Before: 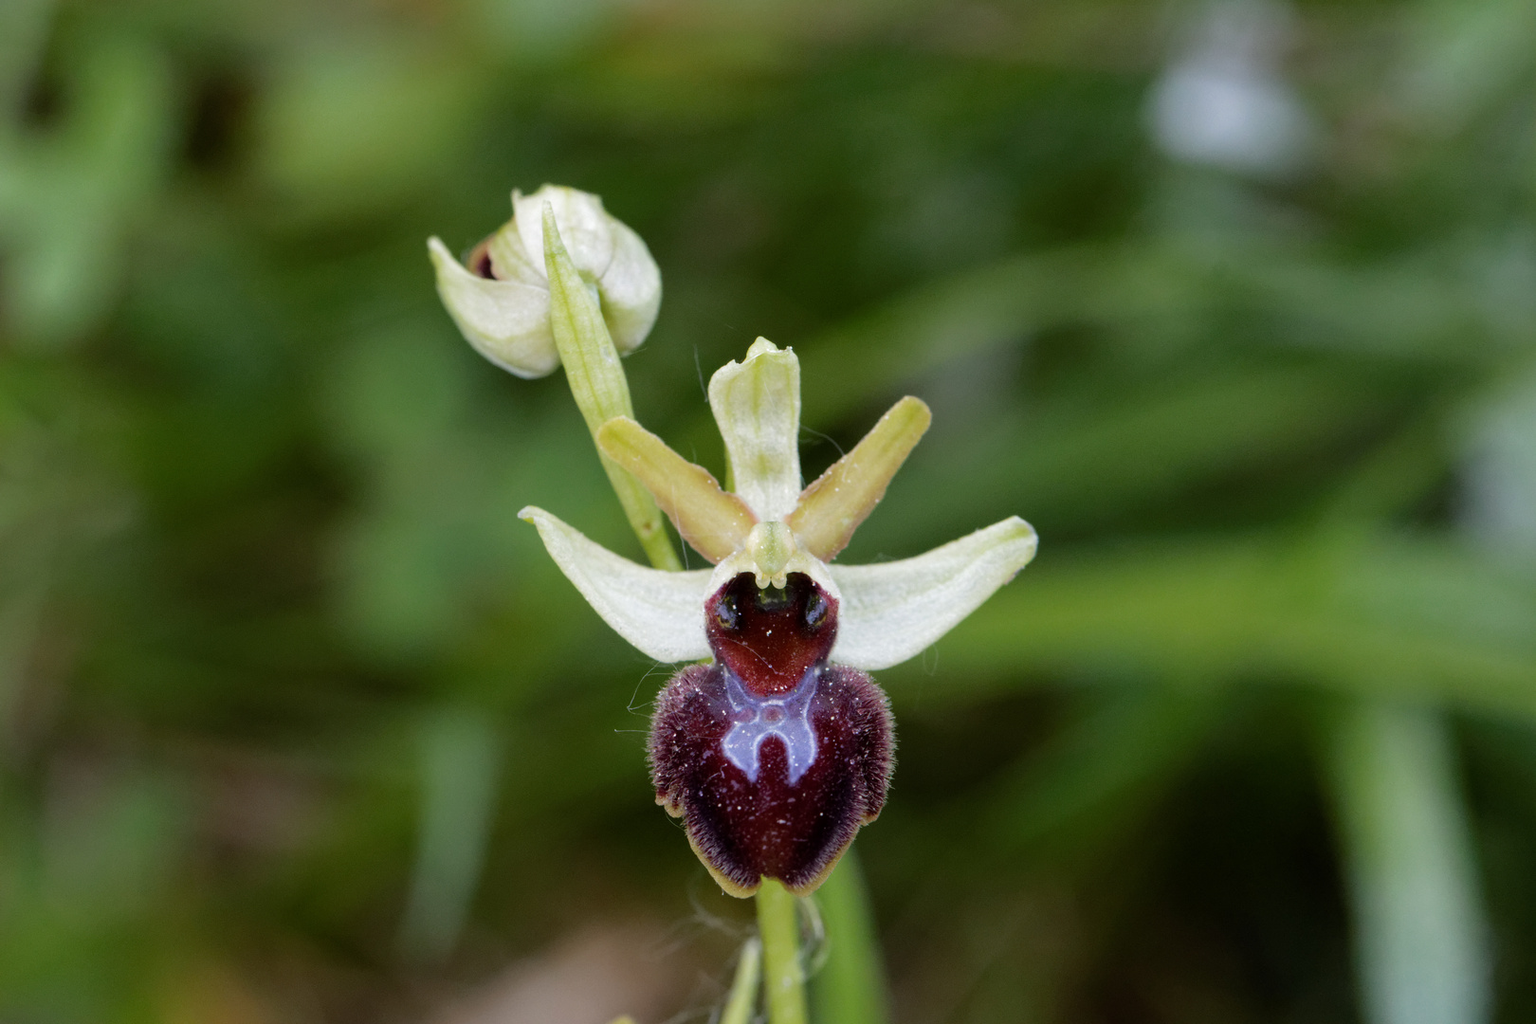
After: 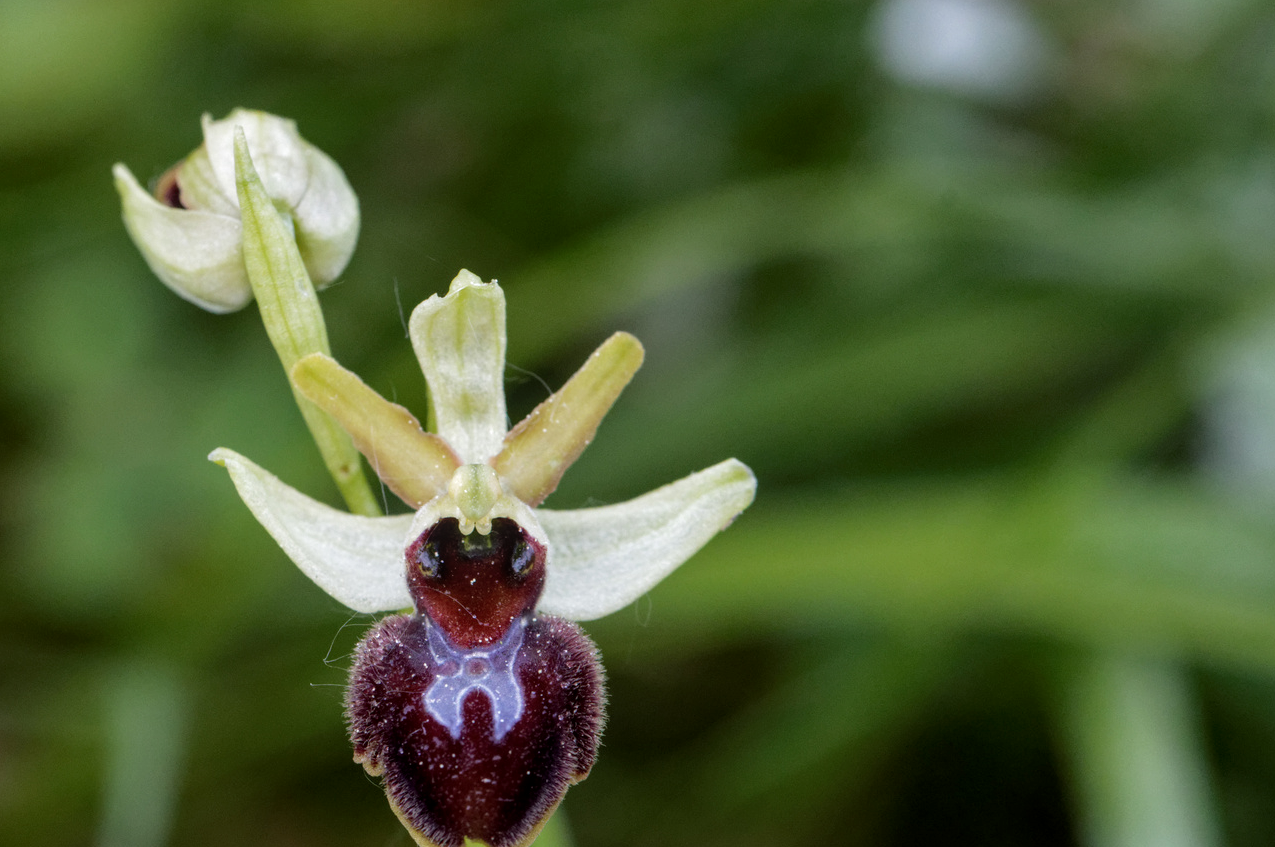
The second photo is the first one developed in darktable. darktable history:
crop and rotate: left 20.867%, top 8.099%, right 0.414%, bottom 13.418%
local contrast: on, module defaults
